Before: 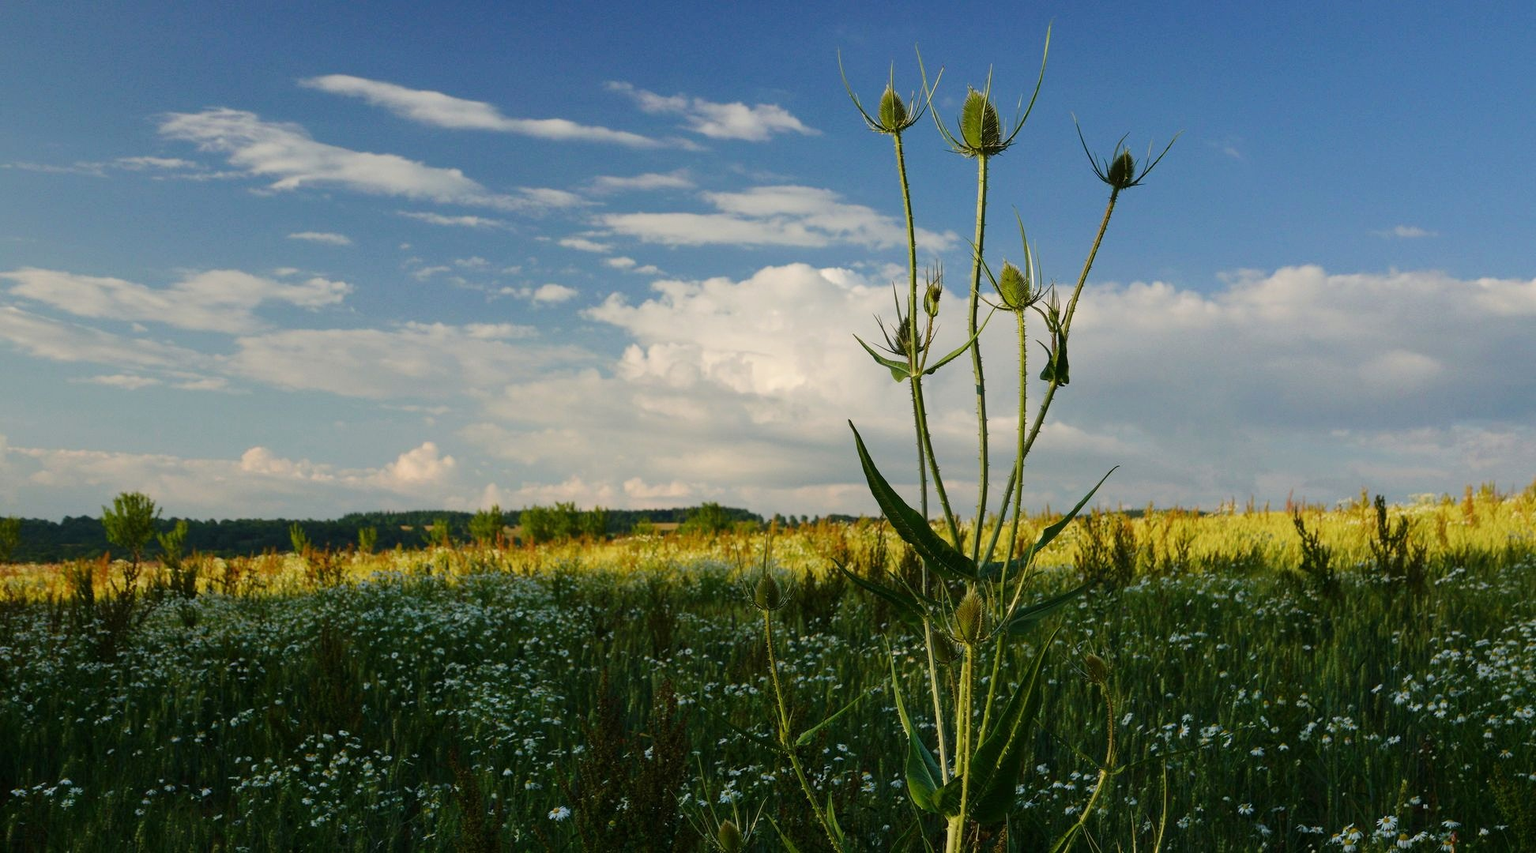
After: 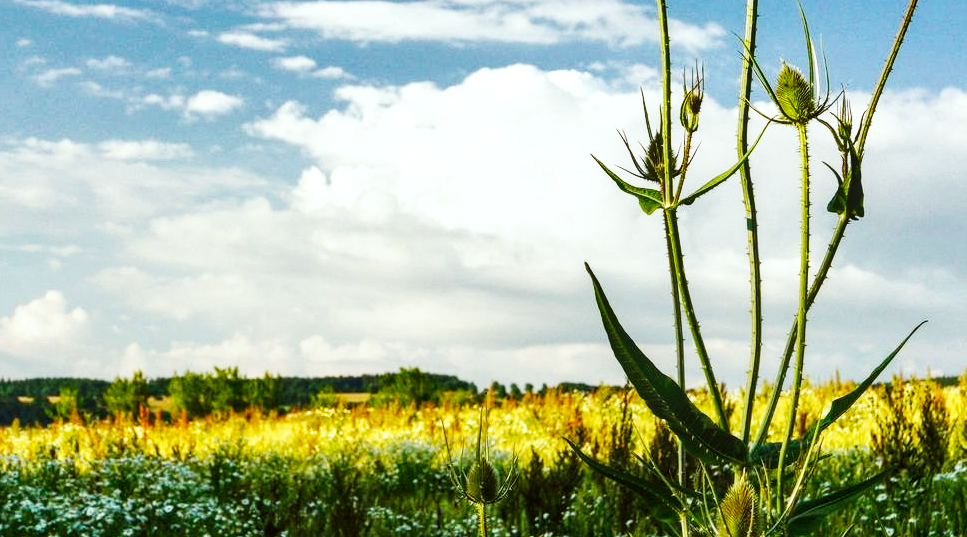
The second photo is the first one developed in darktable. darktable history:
color correction: highlights a* -2.73, highlights b* -2.34, shadows a* 1.98, shadows b* 2.81
shadows and highlights: shadows 13.75, white point adjustment 1.18, soften with gaussian
crop: left 25.155%, top 24.965%, right 25.06%, bottom 25.277%
base curve: curves: ch0 [(0, 0) (0.007, 0.004) (0.027, 0.03) (0.046, 0.07) (0.207, 0.54) (0.442, 0.872) (0.673, 0.972) (1, 1)], preserve colors none
local contrast: on, module defaults
